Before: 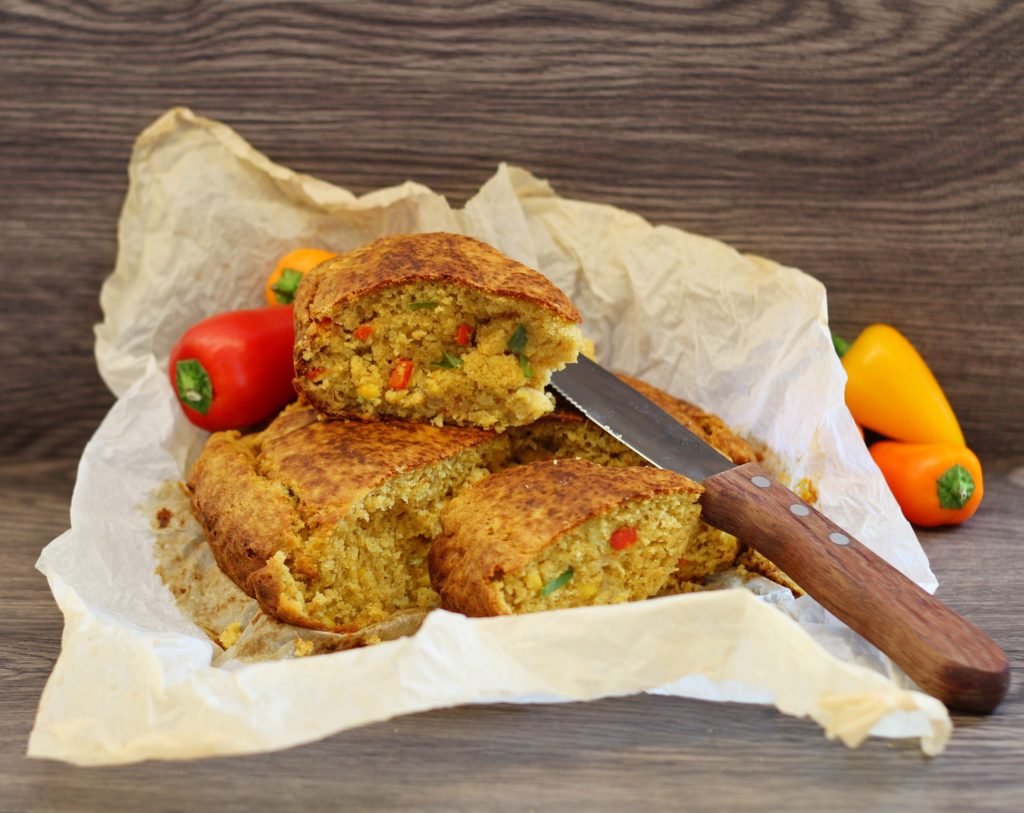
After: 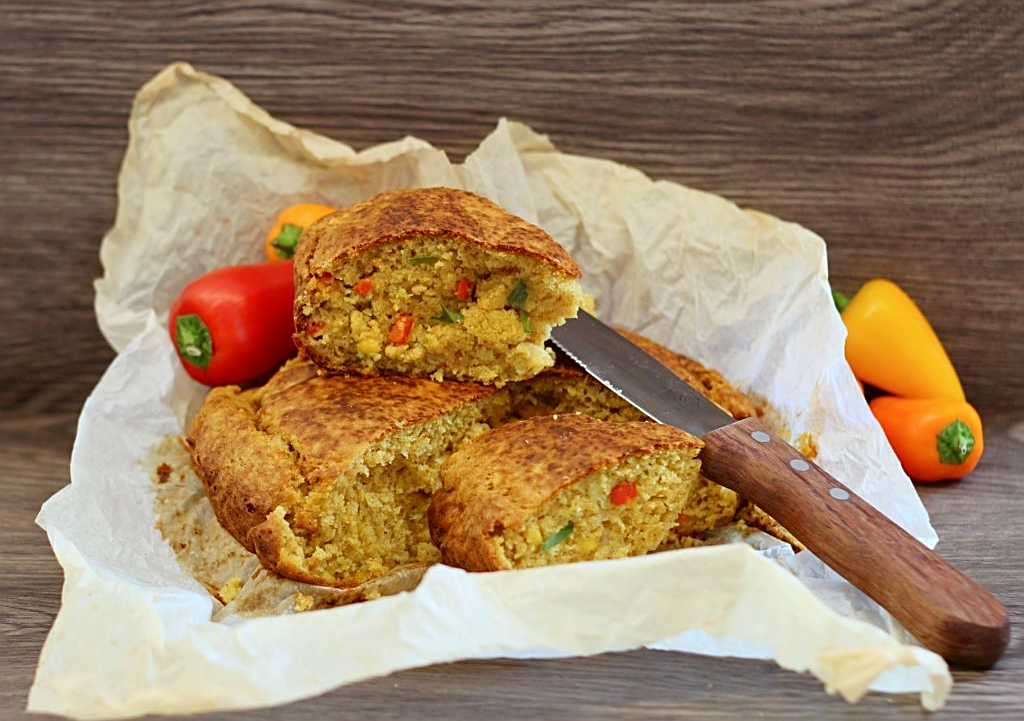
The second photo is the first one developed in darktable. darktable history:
sharpen: on, module defaults
crop and rotate: top 5.609%, bottom 5.609%
color correction: highlights a* -3.28, highlights b* -6.24, shadows a* 3.1, shadows b* 5.19
